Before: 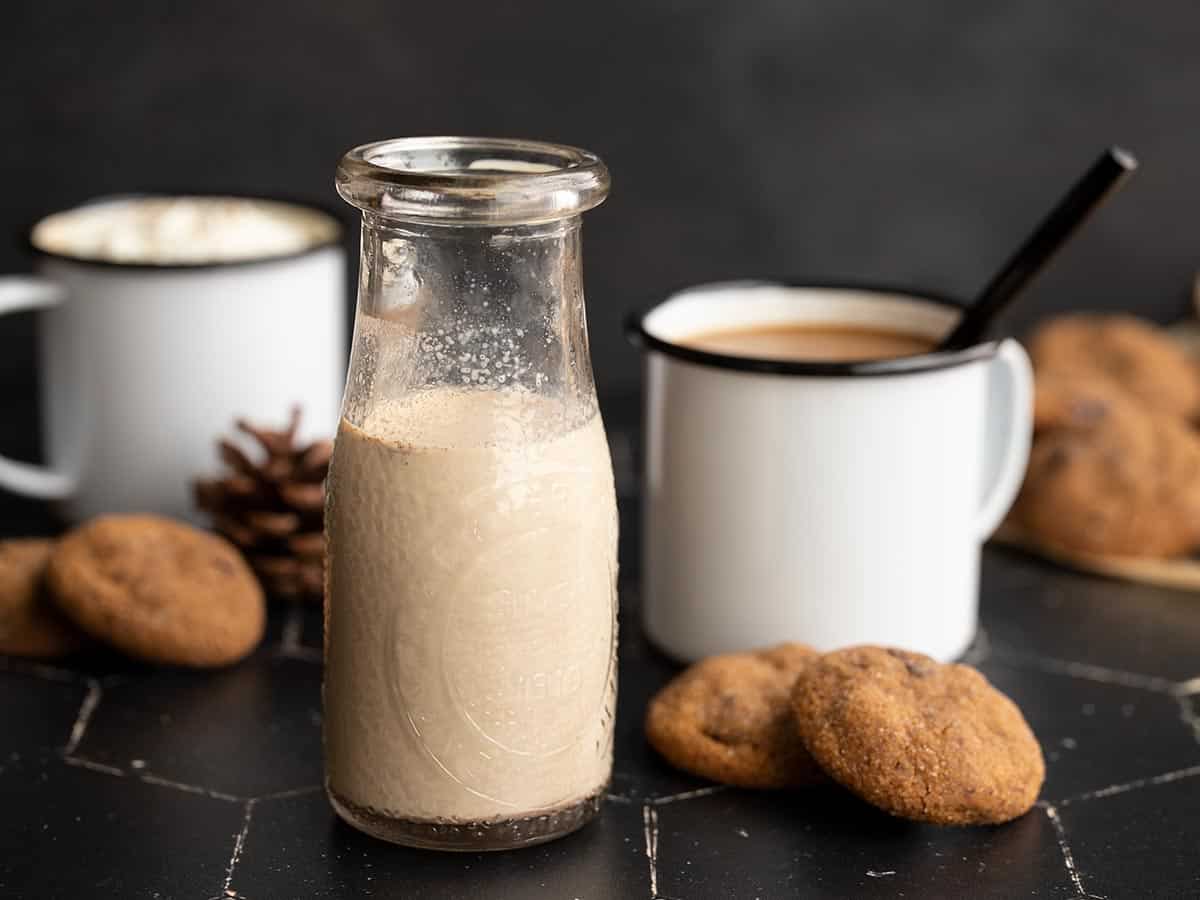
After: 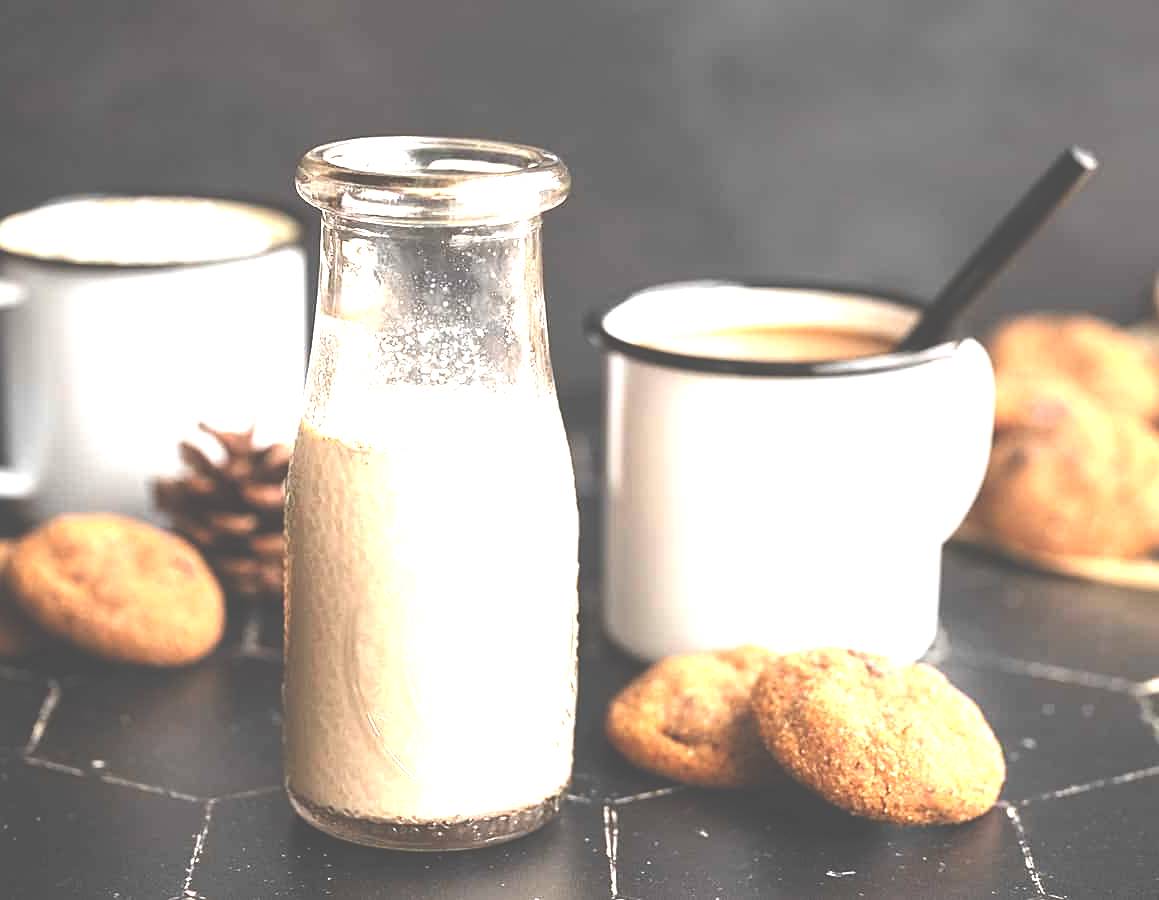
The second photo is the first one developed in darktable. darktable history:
exposure: black level correction -0.024, exposure 1.393 EV, compensate exposure bias true, compensate highlight preservation false
sharpen: amount 0.208
tone equalizer: -8 EV -0.427 EV, -7 EV -0.423 EV, -6 EV -0.325 EV, -5 EV -0.221 EV, -3 EV 0.204 EV, -2 EV 0.335 EV, -1 EV 0.374 EV, +0 EV 0.412 EV
crop and rotate: left 3.386%
